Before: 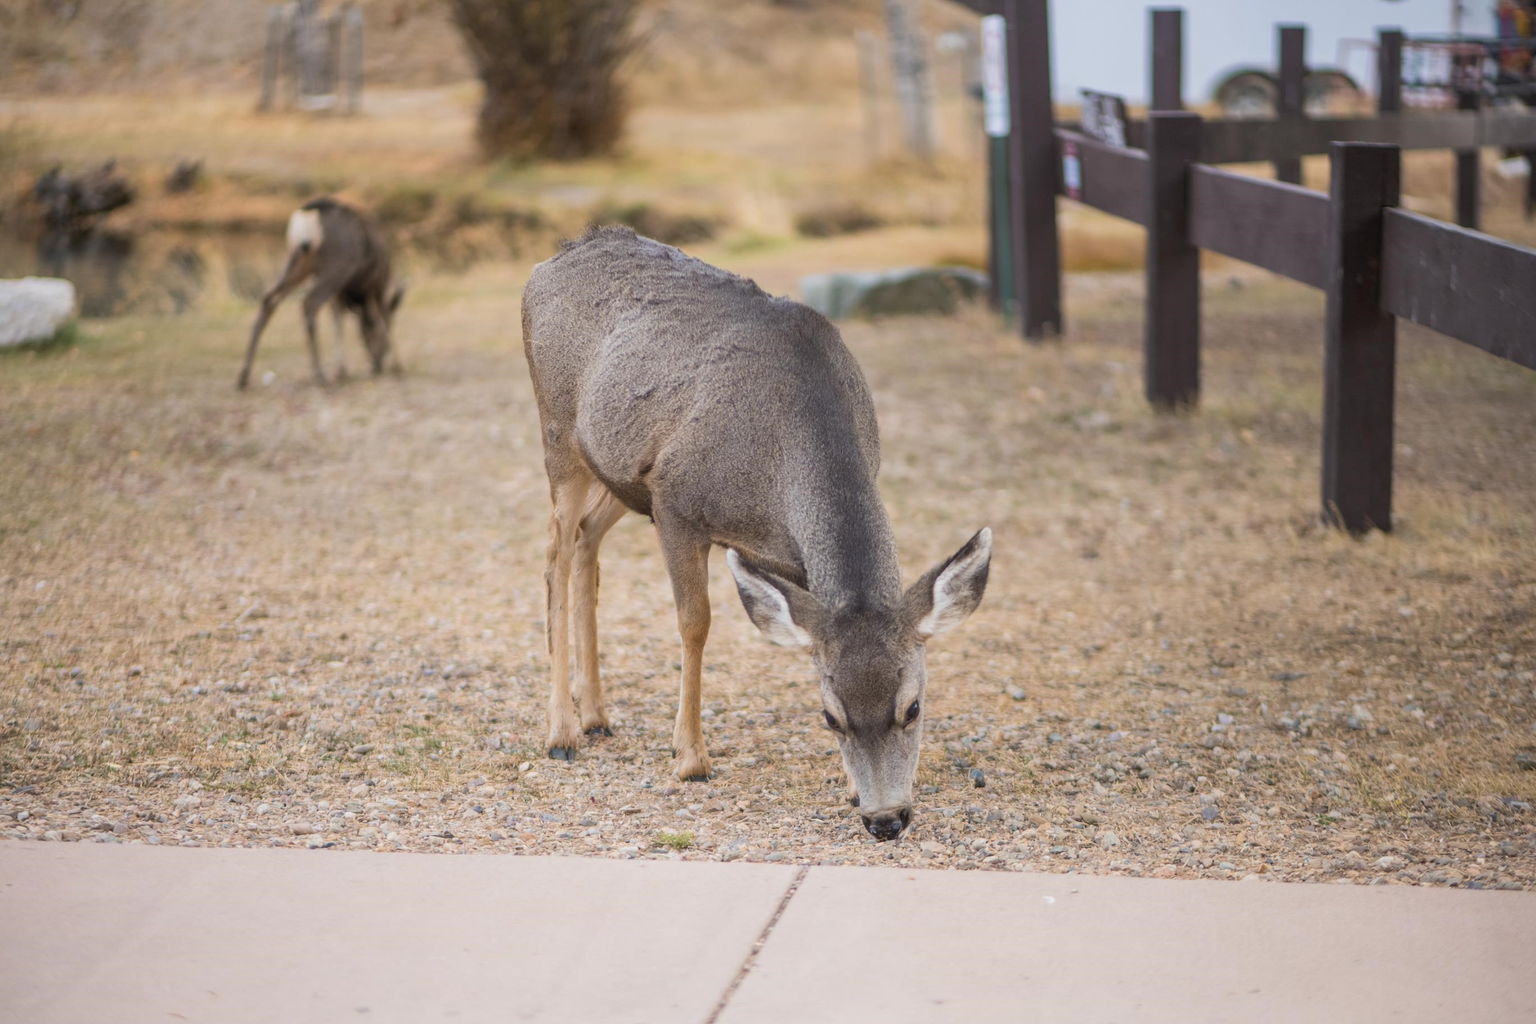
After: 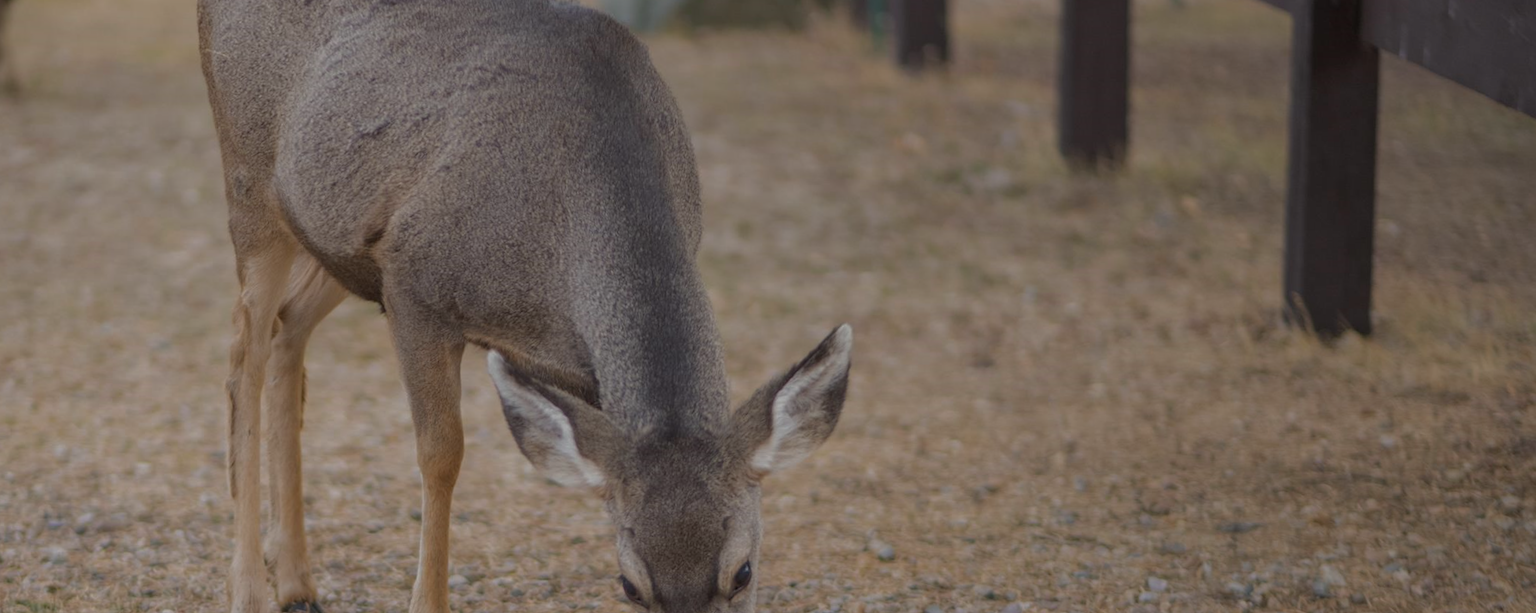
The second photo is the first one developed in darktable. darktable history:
rotate and perspective: rotation 0.679°, lens shift (horizontal) 0.136, crop left 0.009, crop right 0.991, crop top 0.078, crop bottom 0.95
color balance: on, module defaults
base curve: curves: ch0 [(0, 0) (0.841, 0.609) (1, 1)]
crop and rotate: left 27.938%, top 27.046%, bottom 27.046%
exposure: exposure -0.116 EV, compensate exposure bias true, compensate highlight preservation false
shadows and highlights: radius 125.46, shadows 21.19, highlights -21.19, low approximation 0.01
